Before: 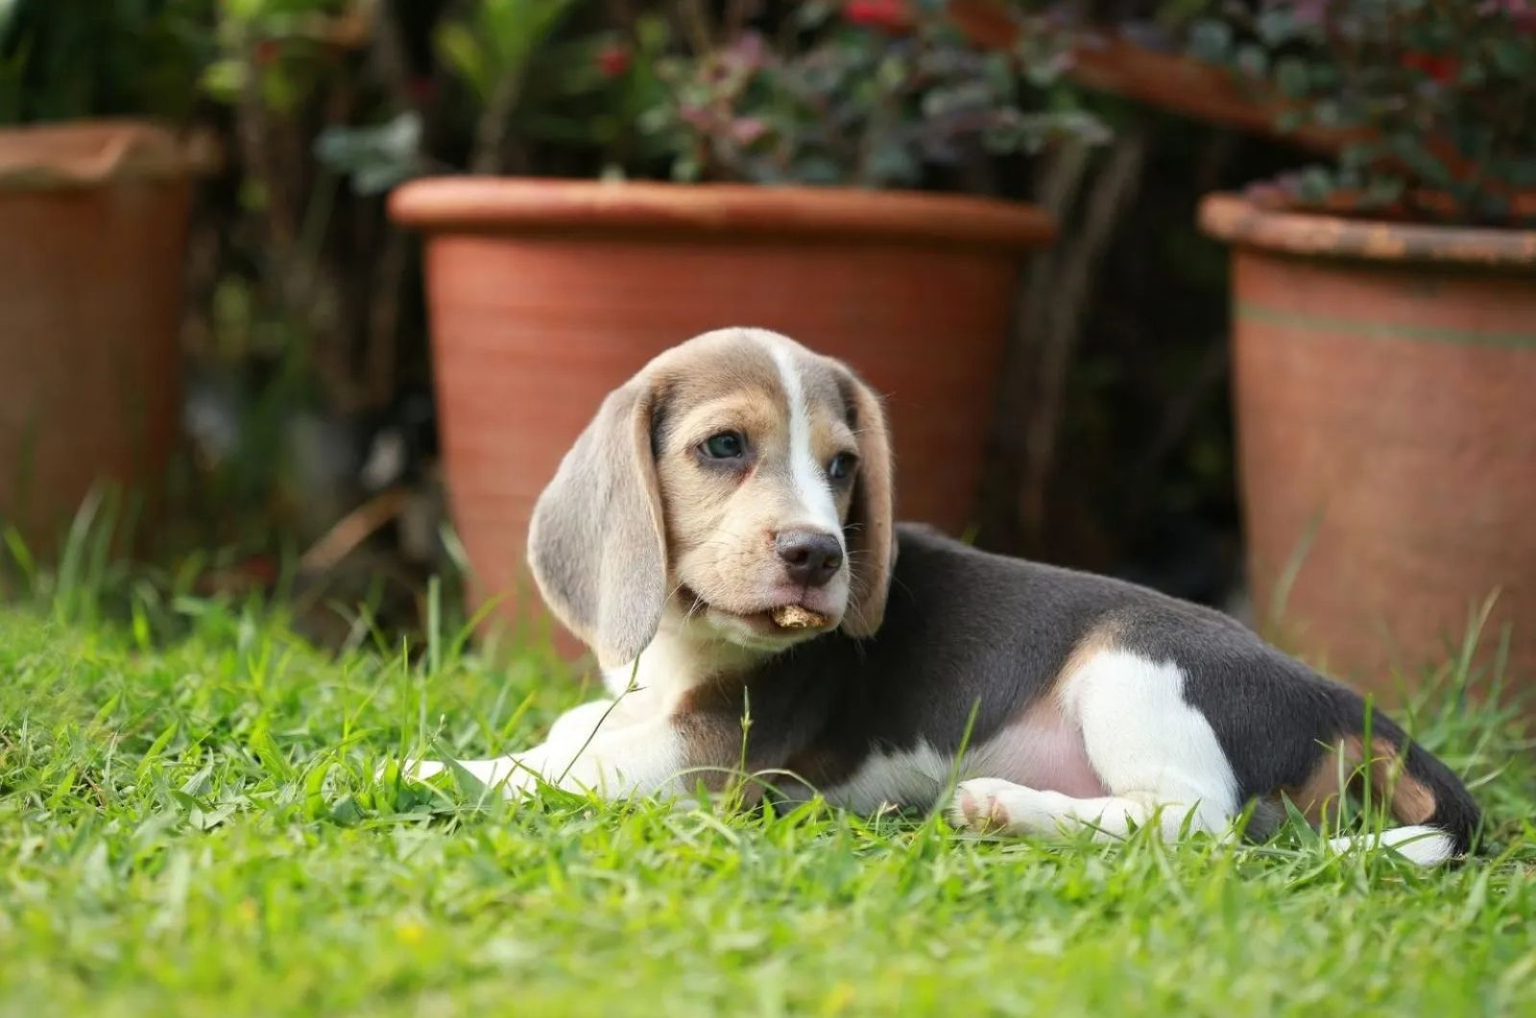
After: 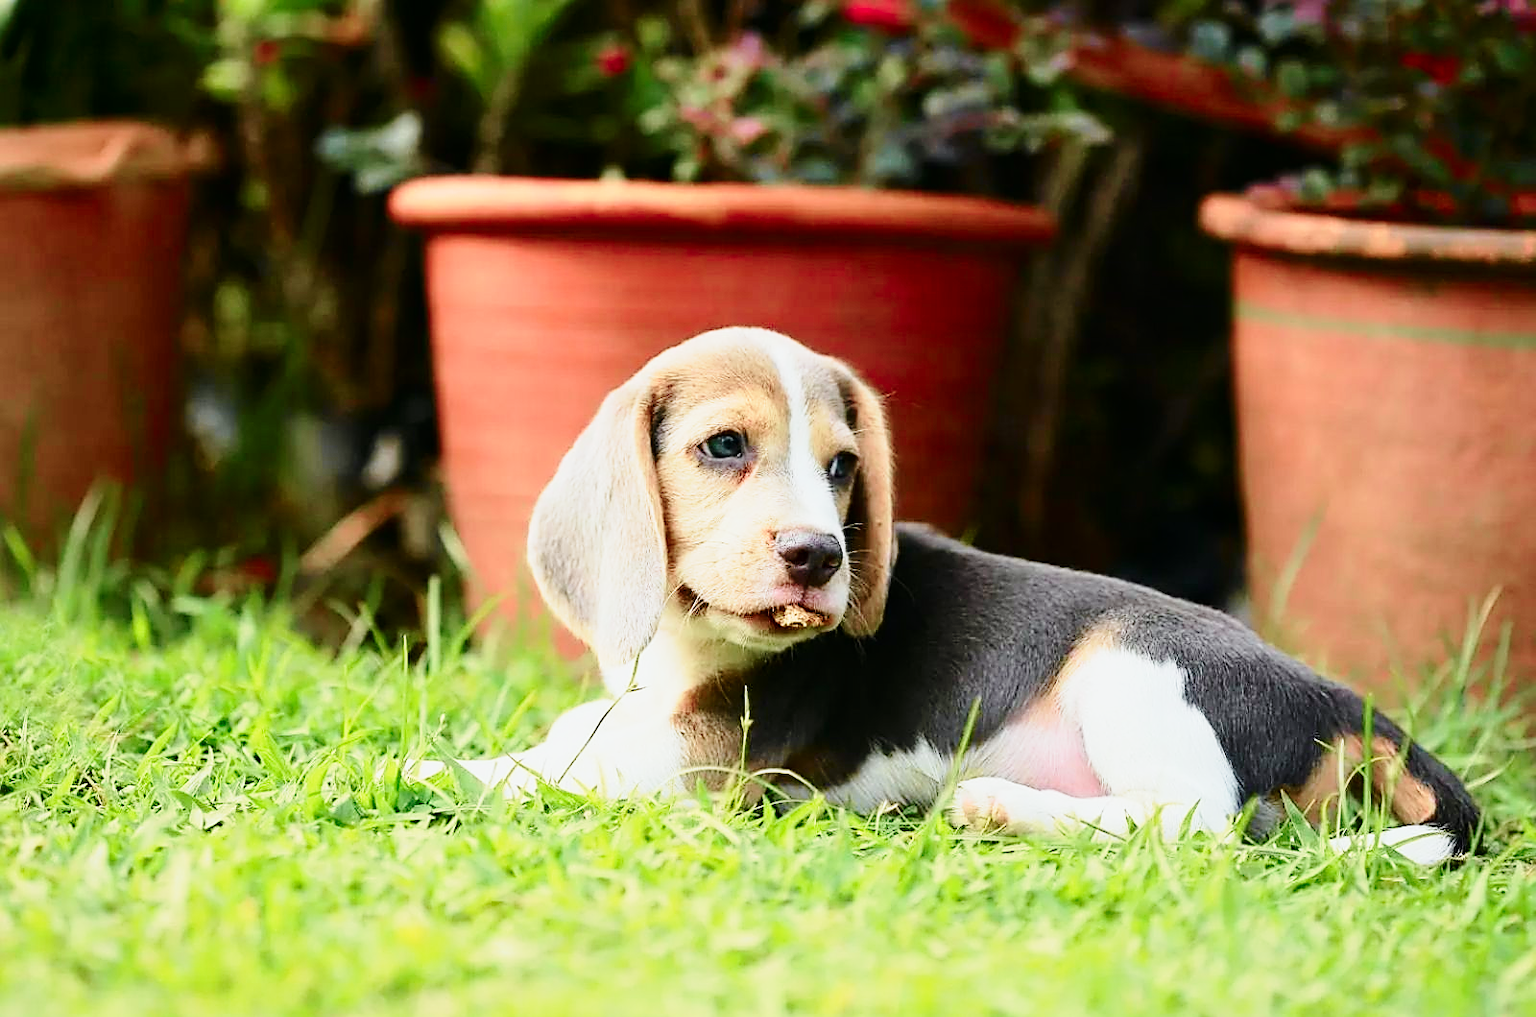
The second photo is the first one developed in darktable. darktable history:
tone curve: curves: ch0 [(0, 0) (0.058, 0.027) (0.214, 0.183) (0.304, 0.288) (0.522, 0.549) (0.658, 0.7) (0.741, 0.775) (0.844, 0.866) (0.986, 0.957)]; ch1 [(0, 0) (0.172, 0.123) (0.312, 0.296) (0.437, 0.429) (0.471, 0.469) (0.502, 0.5) (0.513, 0.515) (0.572, 0.603) (0.617, 0.653) (0.68, 0.724) (0.889, 0.924) (1, 1)]; ch2 [(0, 0) (0.411, 0.424) (0.489, 0.49) (0.502, 0.5) (0.517, 0.519) (0.549, 0.578) (0.604, 0.628) (0.693, 0.686) (1, 1)], color space Lab, independent channels, preserve colors none
base curve: curves: ch0 [(0, 0) (0.028, 0.03) (0.121, 0.232) (0.46, 0.748) (0.859, 0.968) (1, 1)], preserve colors none
sharpen: radius 1.423, amount 1.244, threshold 0.633
